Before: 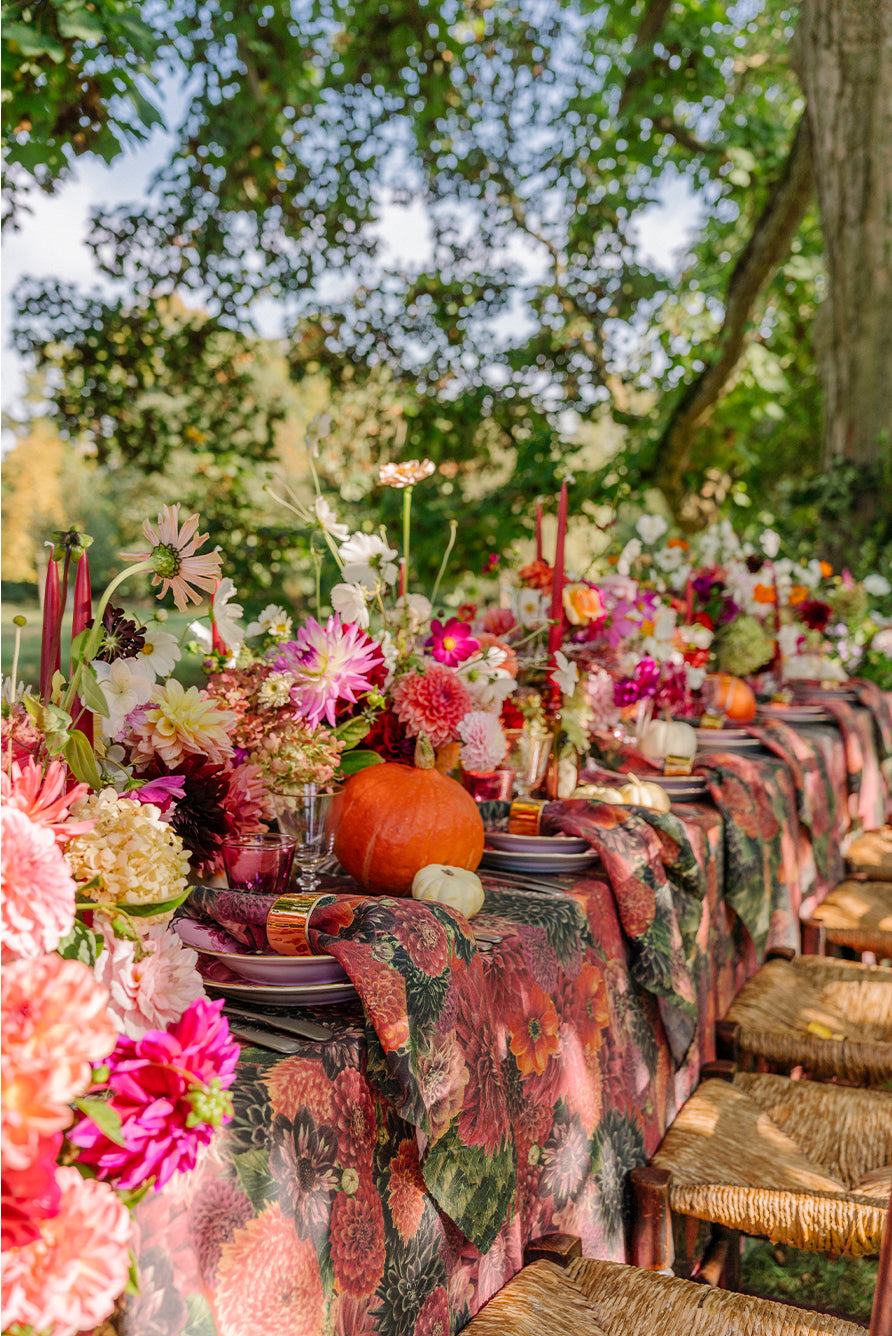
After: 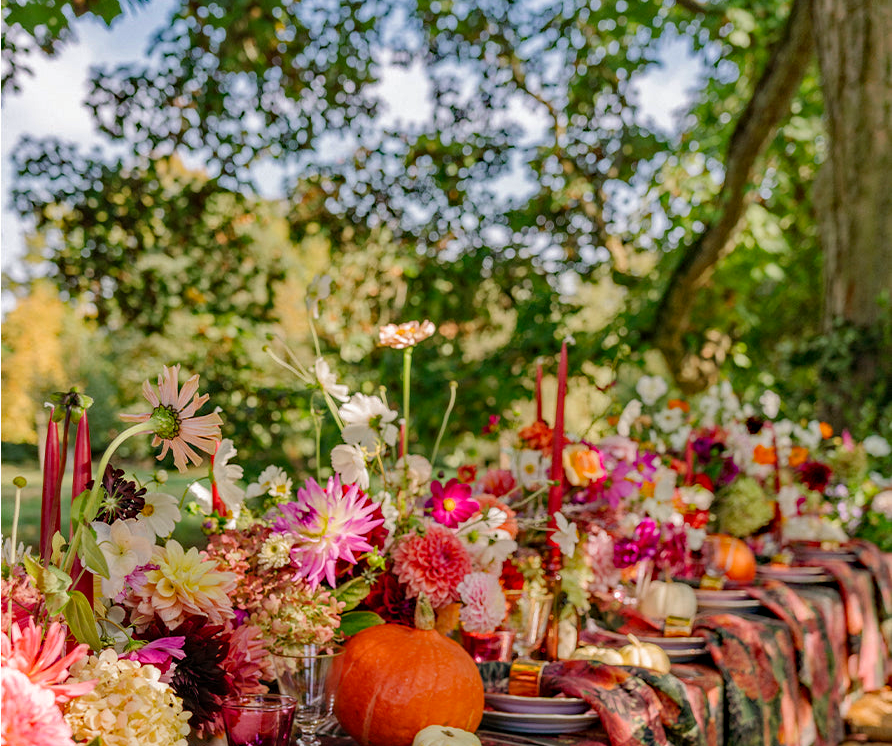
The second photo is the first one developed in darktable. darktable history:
crop and rotate: top 10.432%, bottom 33.726%
haze removal: strength 0.423, compatibility mode true, adaptive false
